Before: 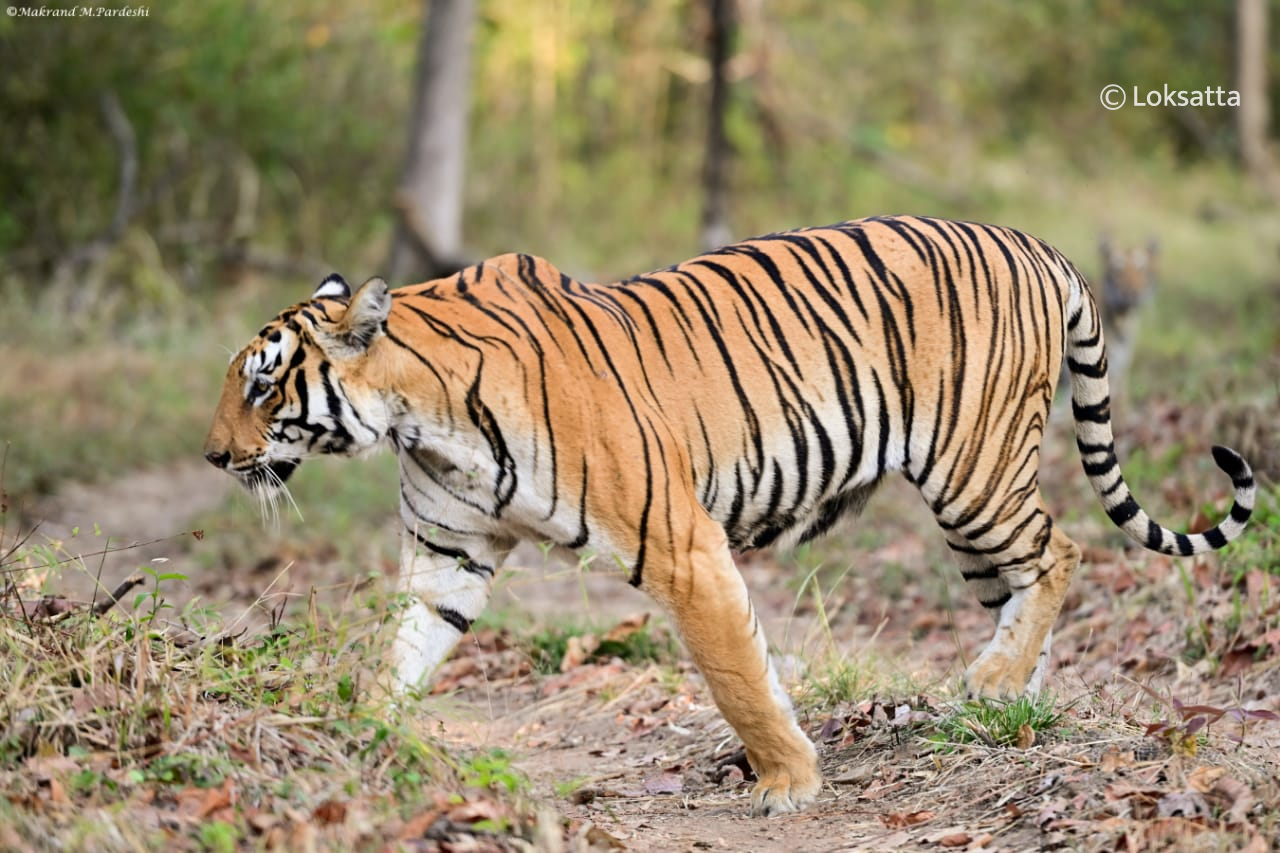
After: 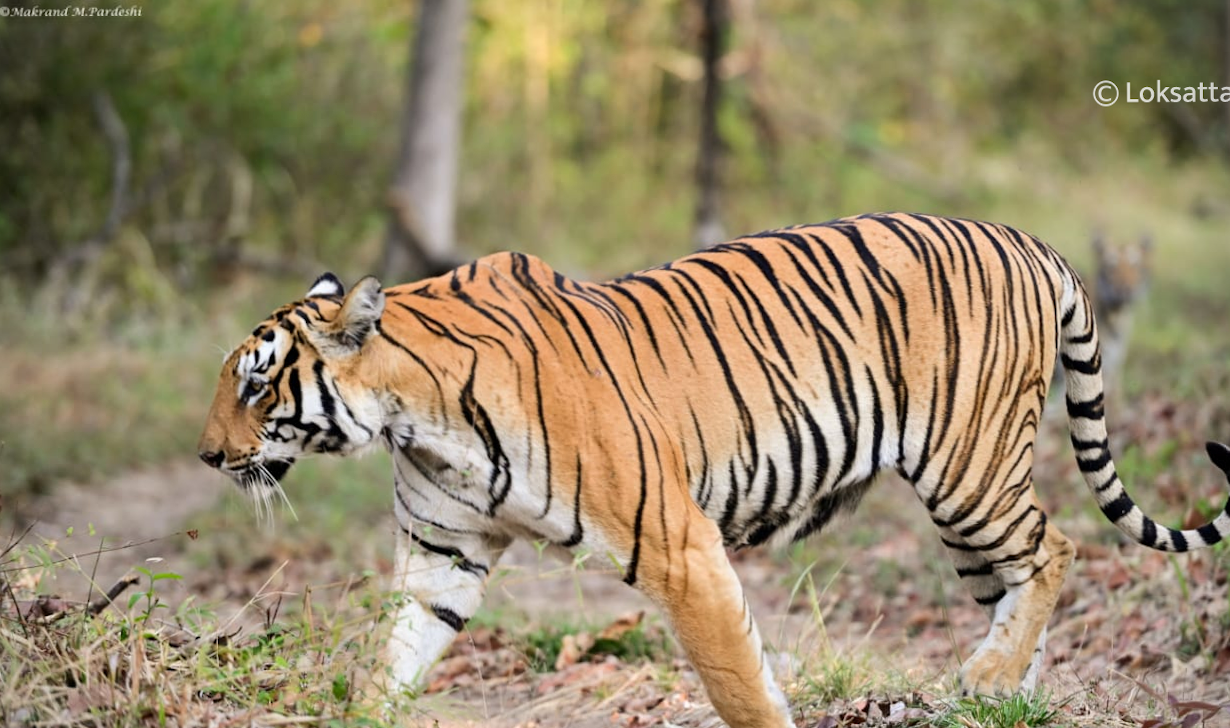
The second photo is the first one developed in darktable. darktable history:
vignetting: fall-off start 91.19%
crop and rotate: angle 0.2°, left 0.275%, right 3.127%, bottom 14.18%
